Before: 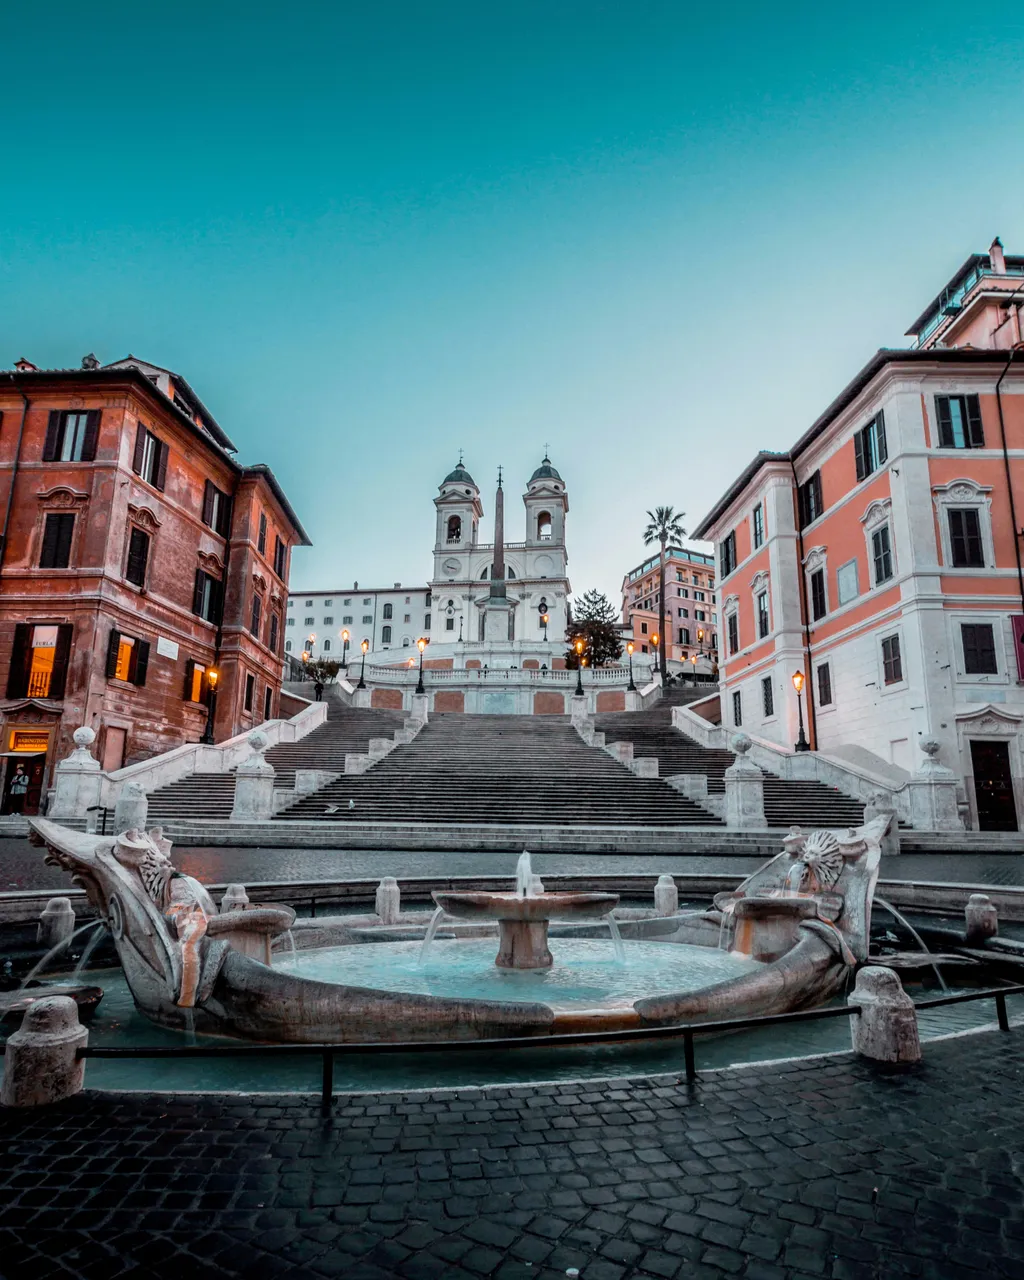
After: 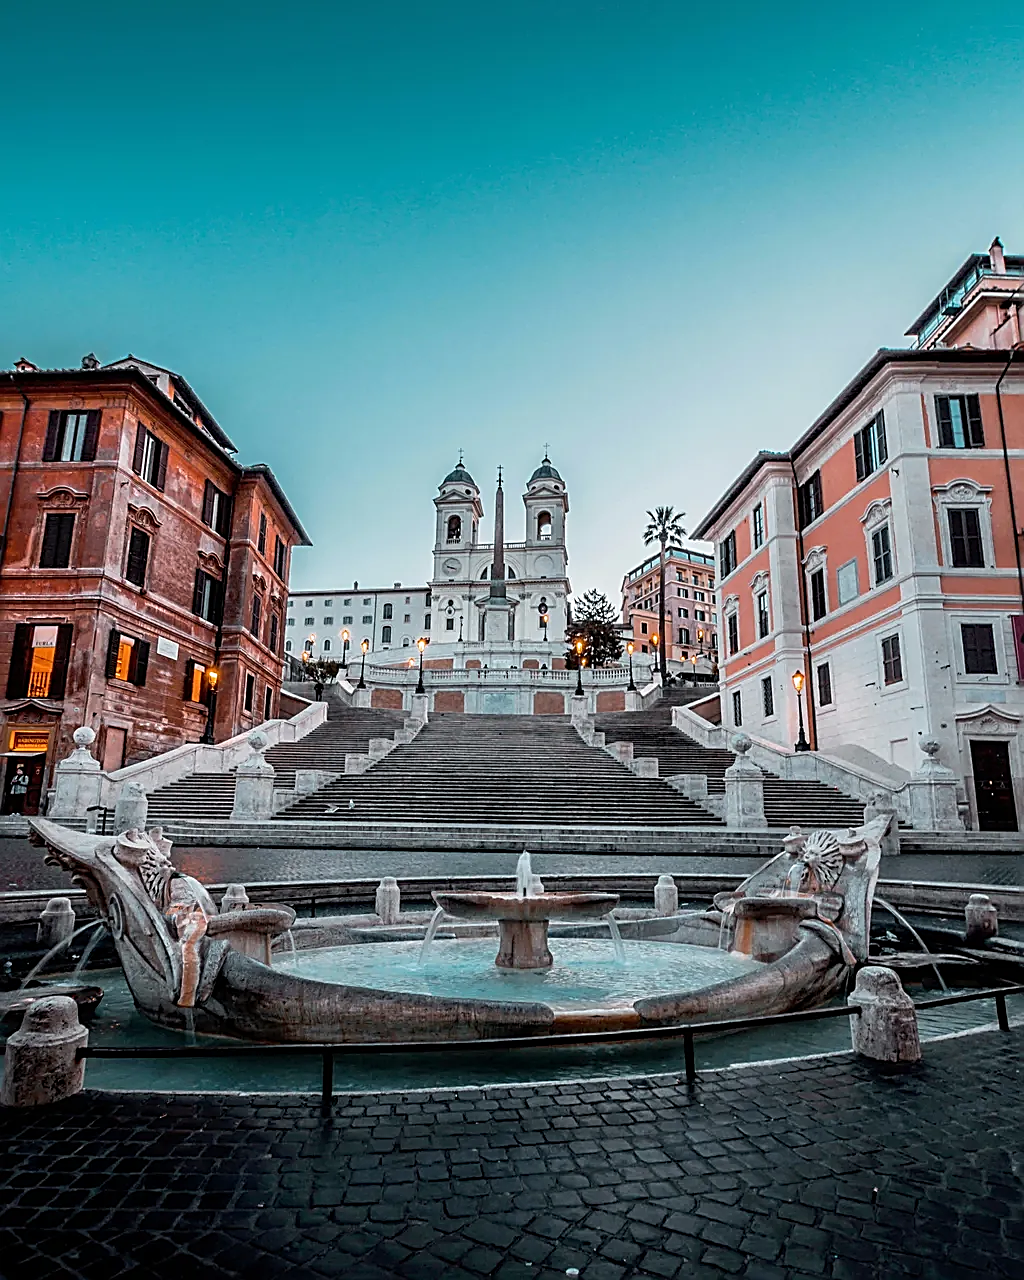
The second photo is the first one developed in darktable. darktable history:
sharpen: amount 1.008
